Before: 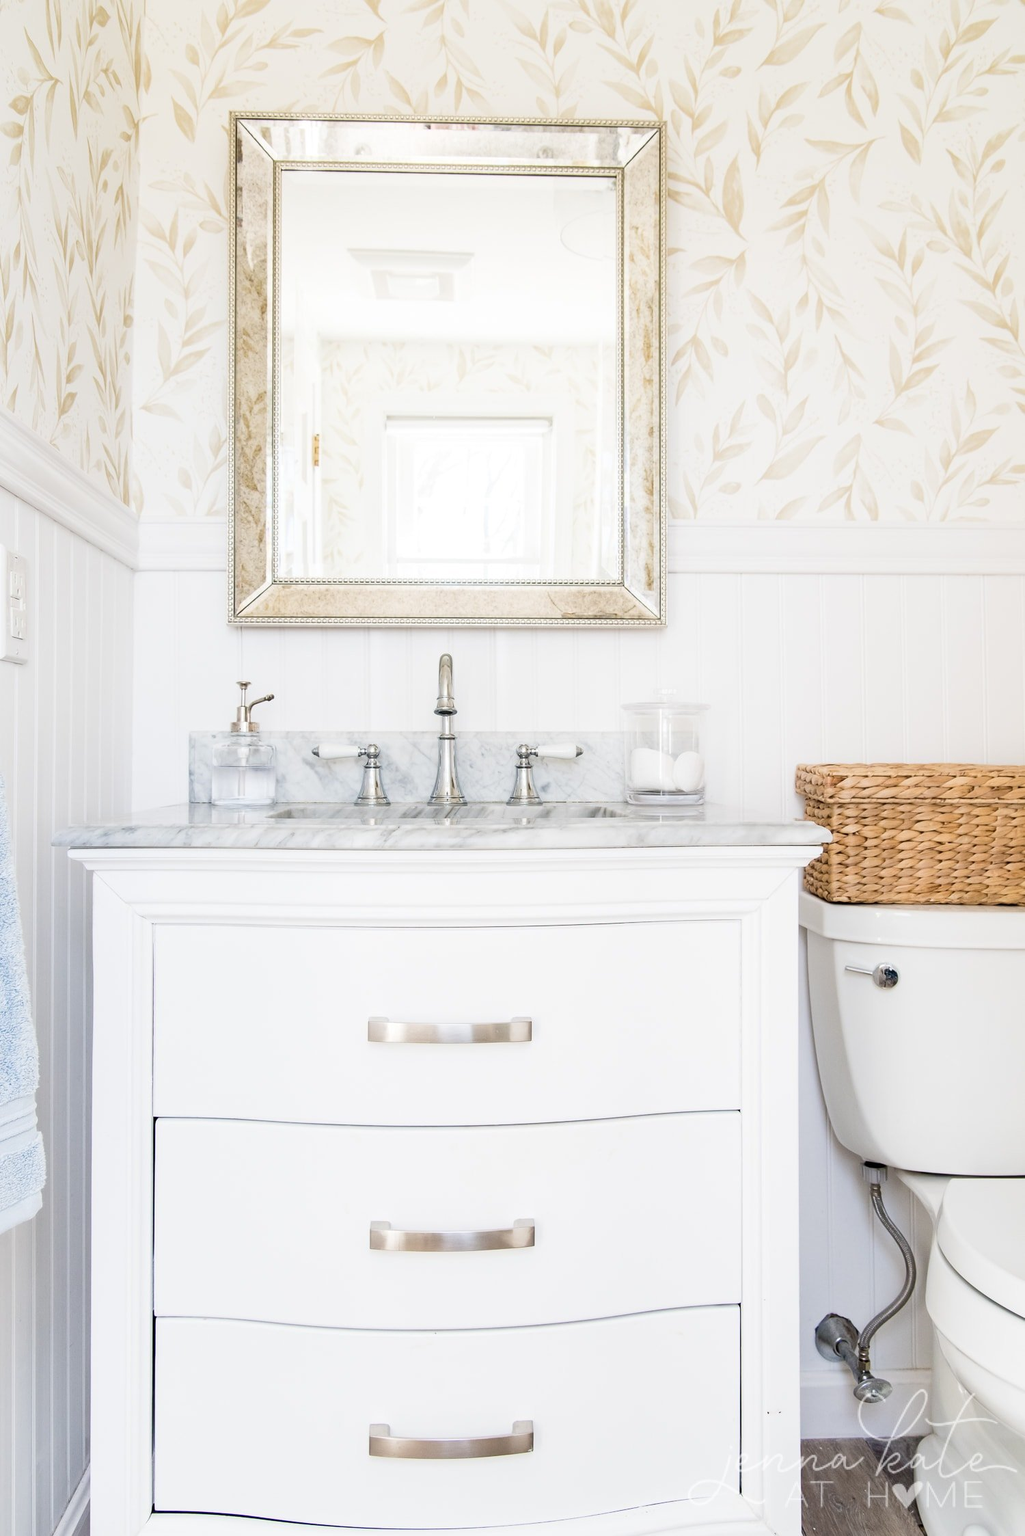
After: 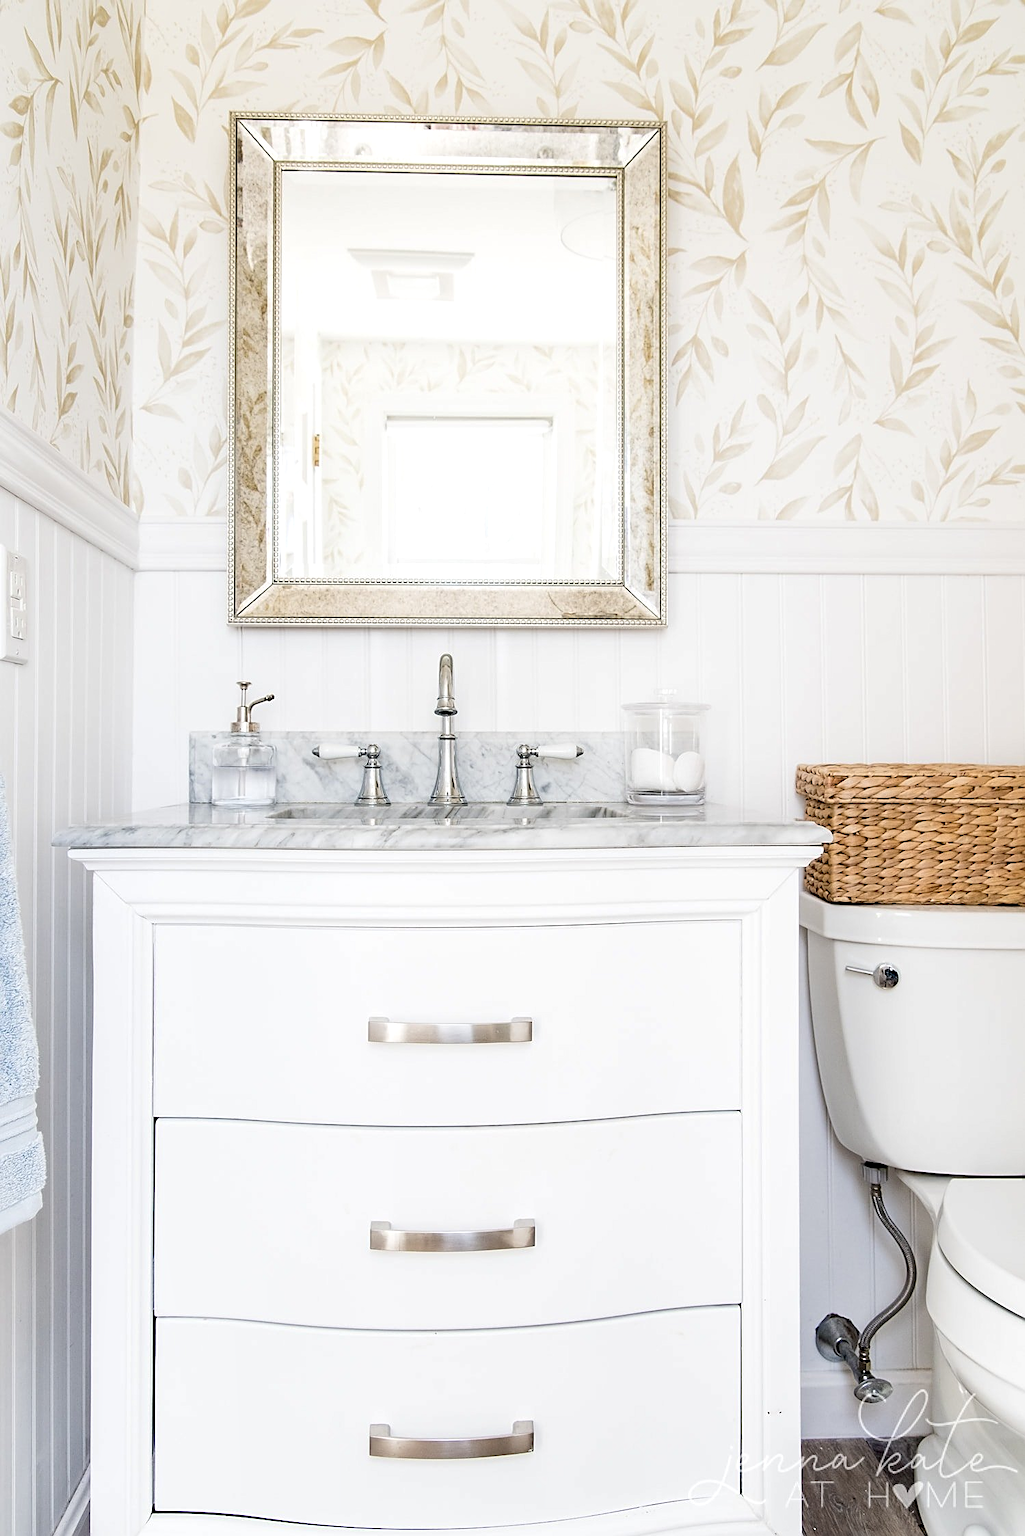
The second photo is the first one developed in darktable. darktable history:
local contrast: highlights 123%, shadows 126%, detail 140%, midtone range 0.254
sharpen: on, module defaults
tone equalizer: on, module defaults
white balance: emerald 1
